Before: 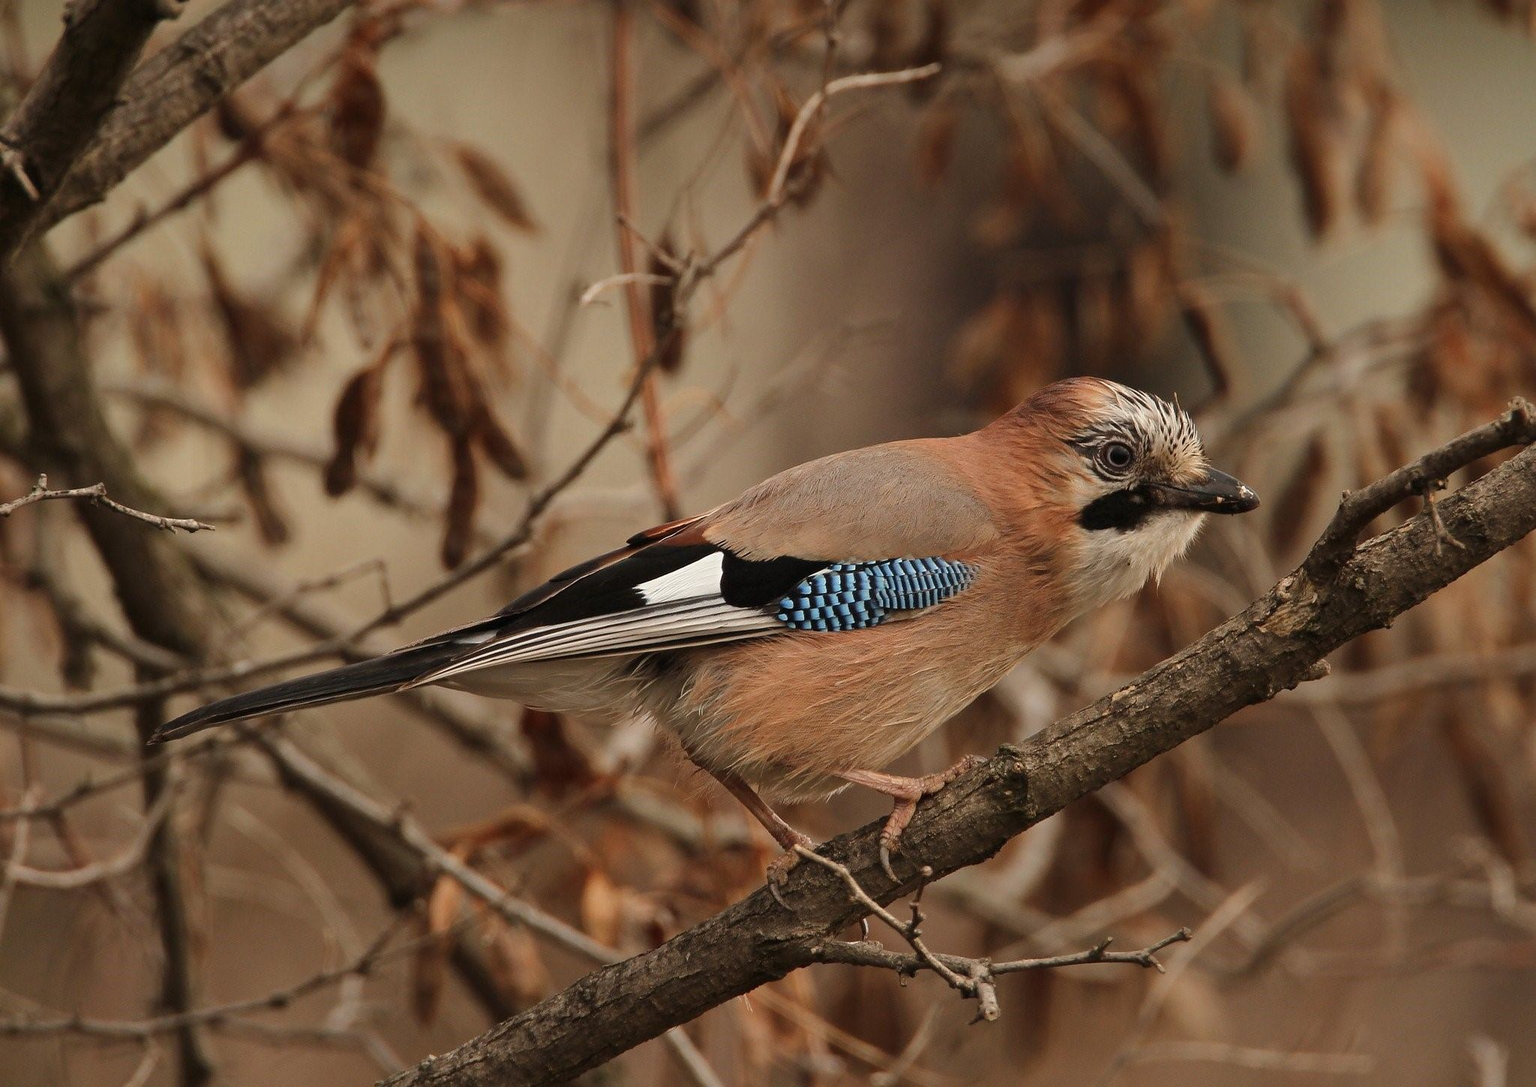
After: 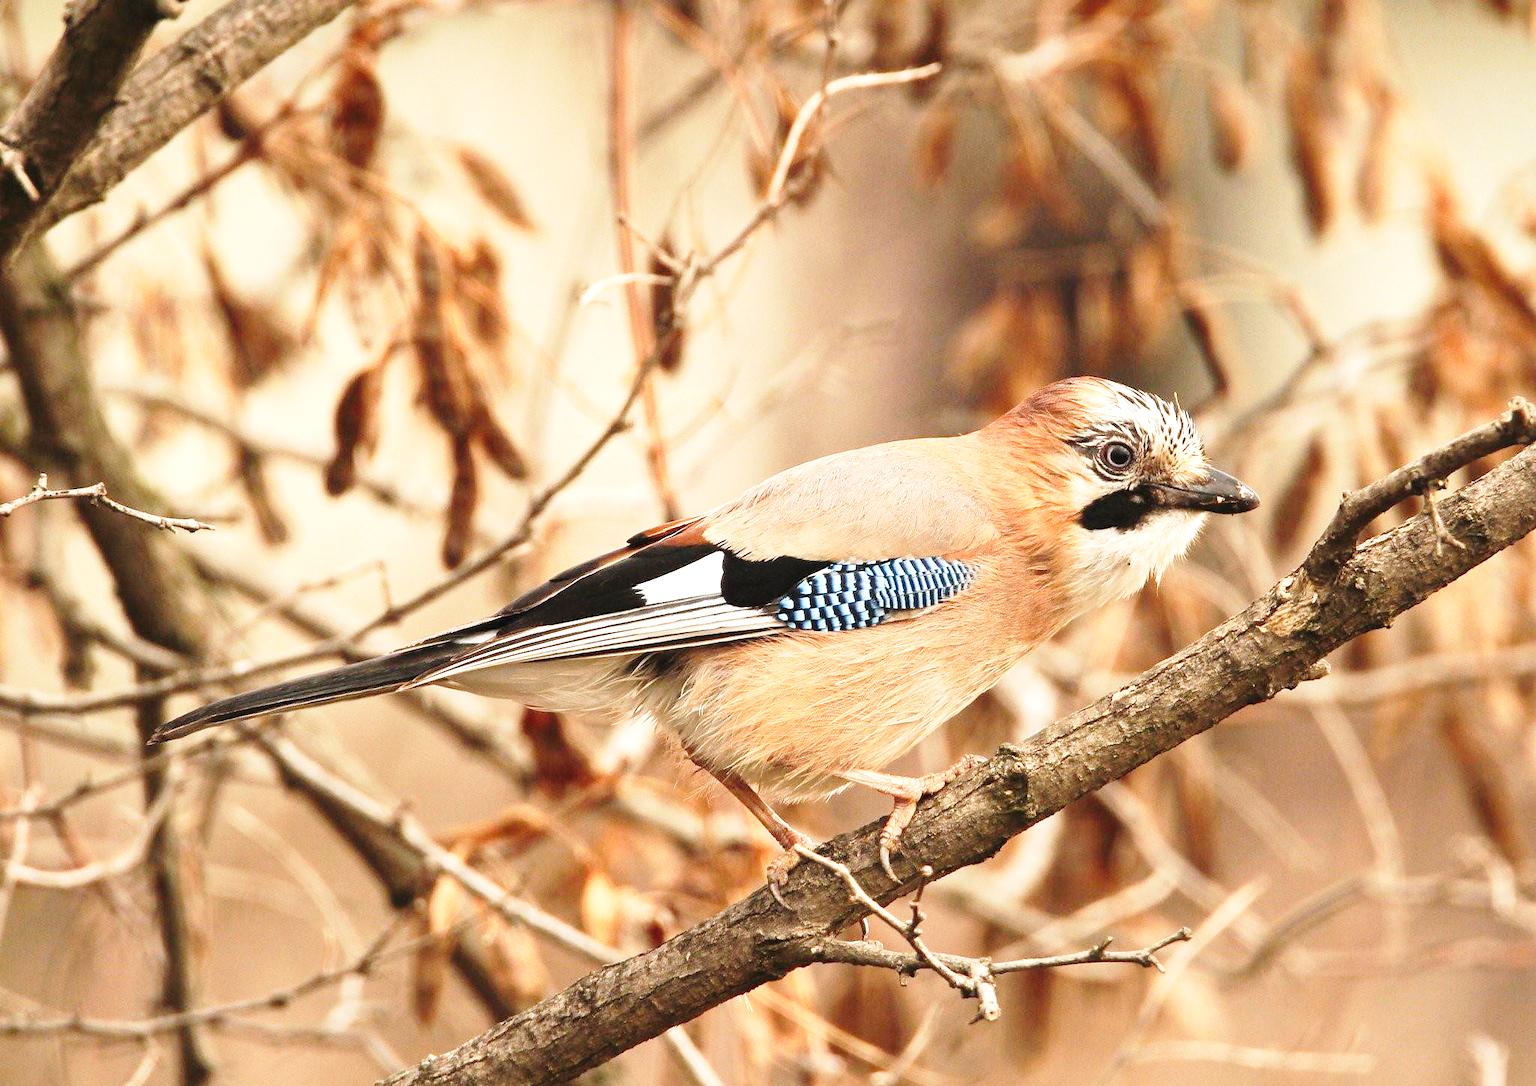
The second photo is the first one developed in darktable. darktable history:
tone equalizer: edges refinement/feathering 500, mask exposure compensation -1.57 EV, preserve details no
exposure: black level correction 0, exposure 1.44 EV, compensate highlight preservation false
base curve: curves: ch0 [(0, 0) (0.028, 0.03) (0.121, 0.232) (0.46, 0.748) (0.859, 0.968) (1, 1)], preserve colors none
